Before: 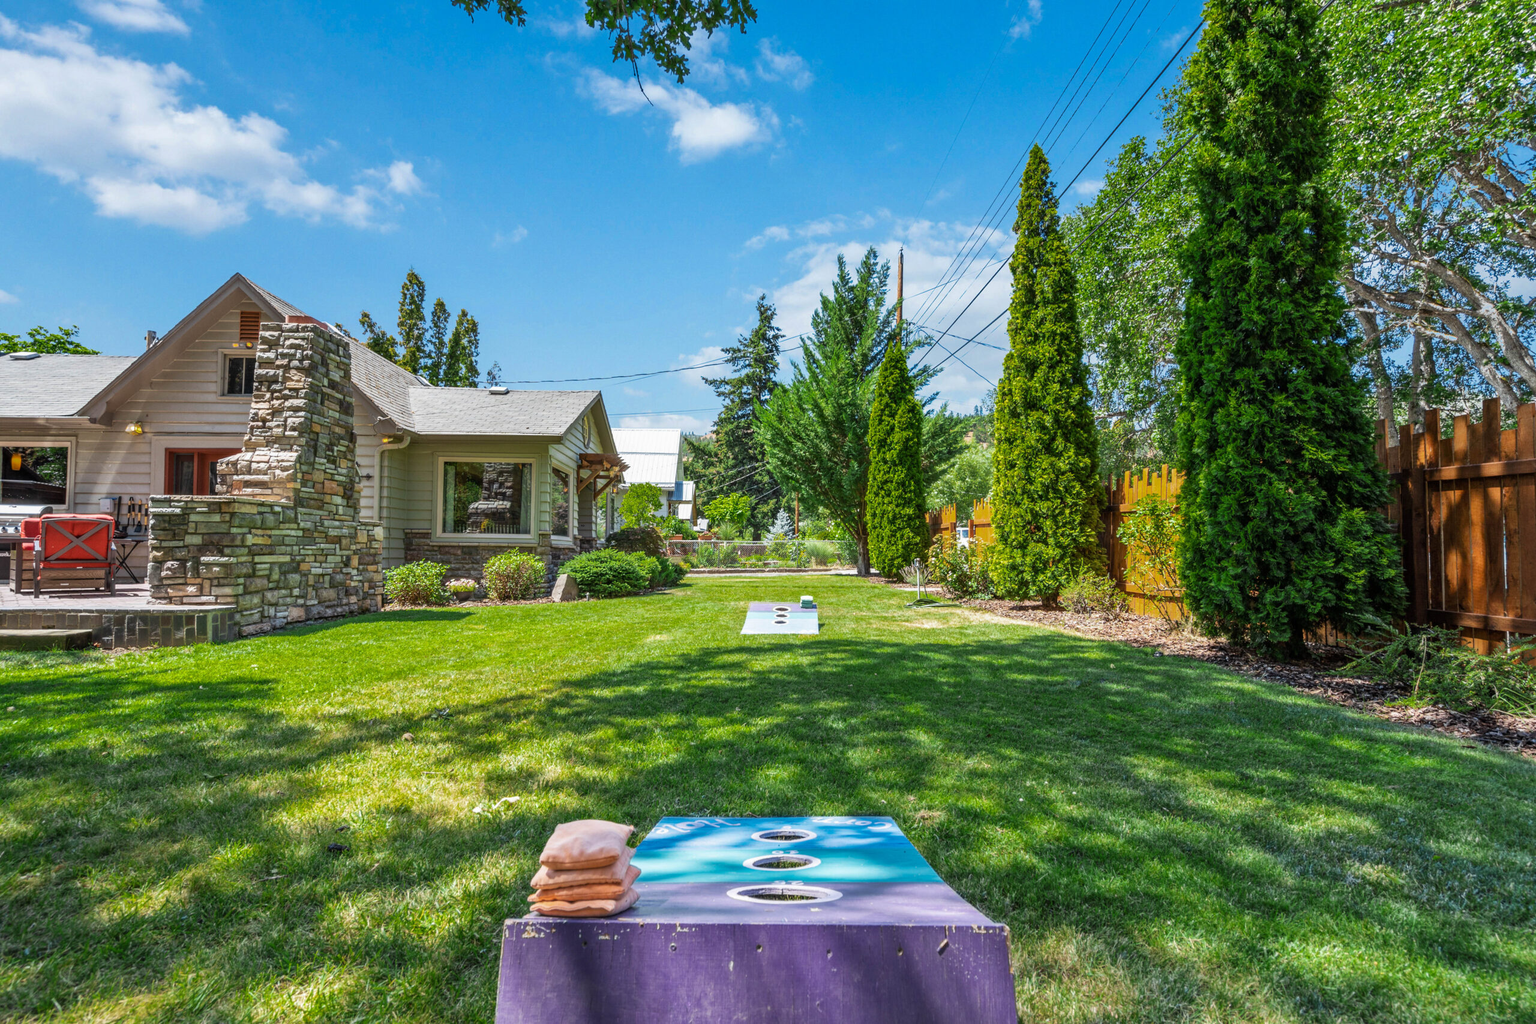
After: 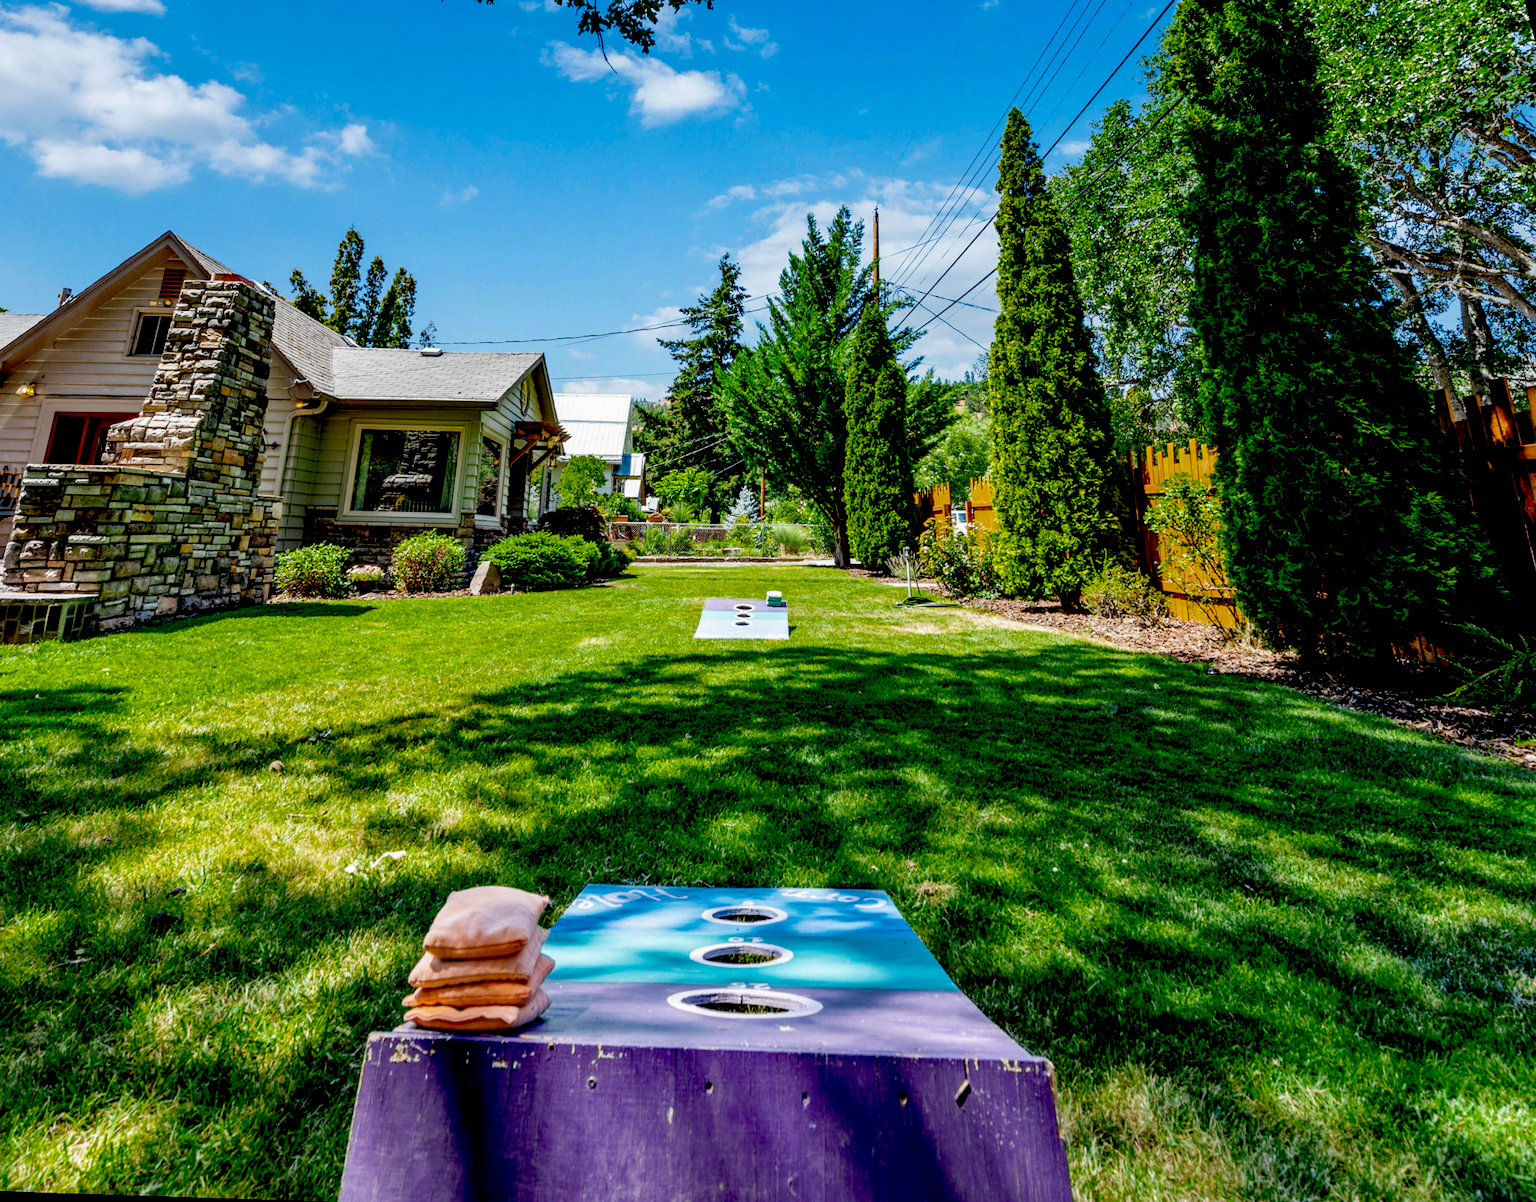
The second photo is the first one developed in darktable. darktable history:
exposure: black level correction 0.056, compensate highlight preservation false
rotate and perspective: rotation 0.72°, lens shift (vertical) -0.352, lens shift (horizontal) -0.051, crop left 0.152, crop right 0.859, crop top 0.019, crop bottom 0.964
